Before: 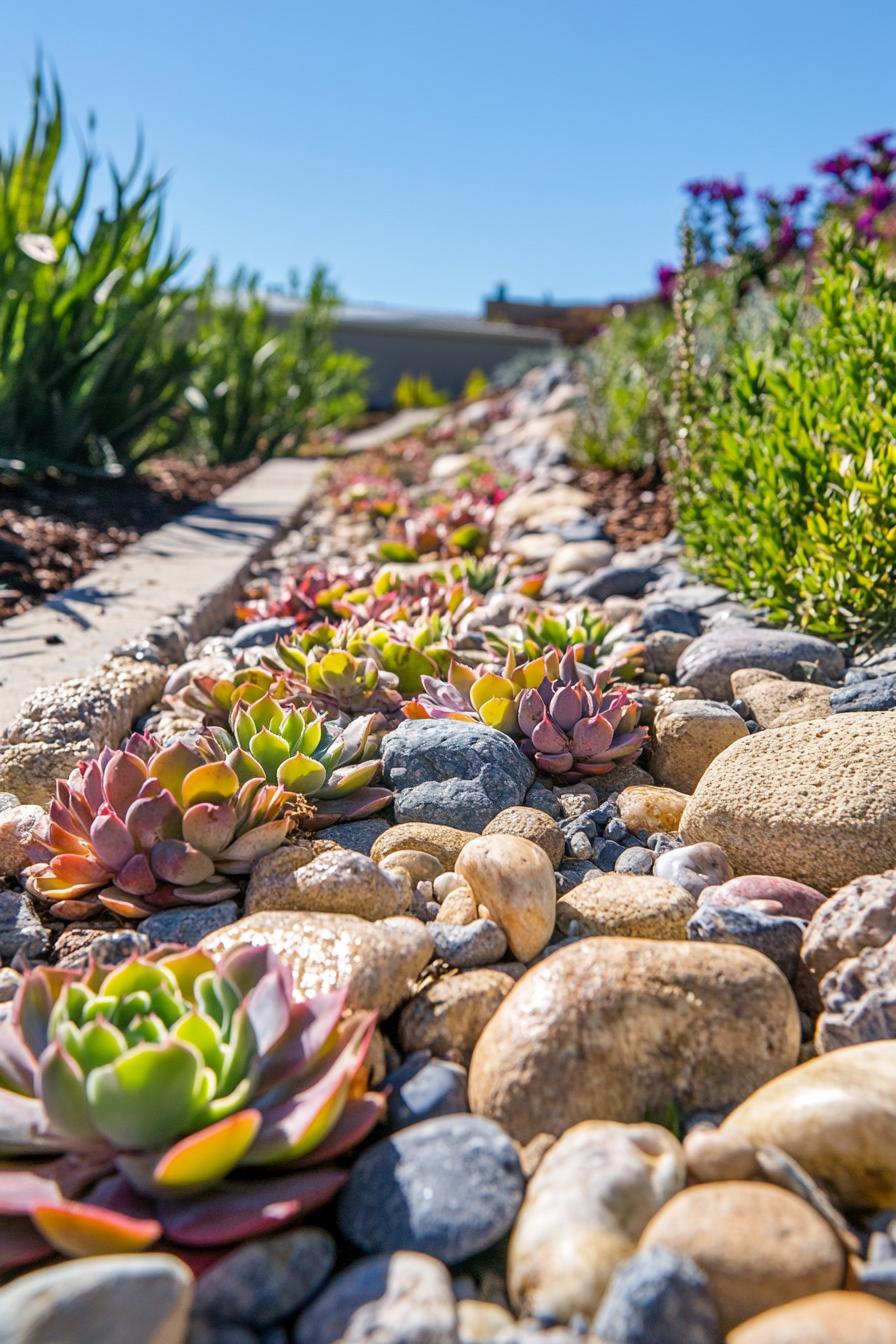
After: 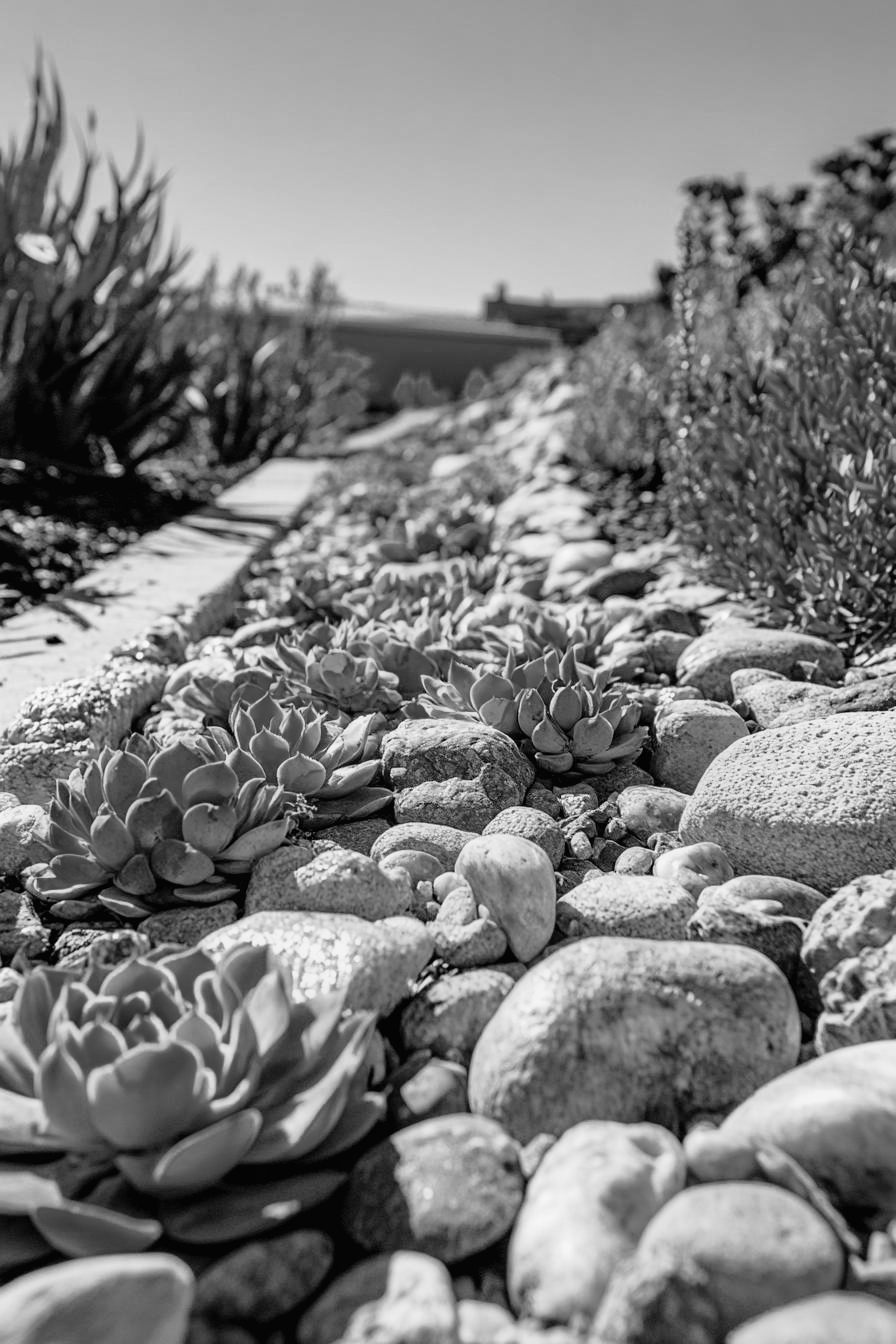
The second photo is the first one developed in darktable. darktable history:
exposure: black level correction 0.009, exposure 0.014 EV, compensate highlight preservation false
monochrome: a -11.7, b 1.62, size 0.5, highlights 0.38
tone curve: curves: ch0 [(0, 0.013) (0.117, 0.081) (0.257, 0.259) (0.408, 0.45) (0.611, 0.64) (0.81, 0.857) (1, 1)]; ch1 [(0, 0) (0.287, 0.198) (0.501, 0.506) (0.56, 0.584) (0.715, 0.741) (0.976, 0.992)]; ch2 [(0, 0) (0.369, 0.362) (0.5, 0.5) (0.537, 0.547) (0.59, 0.603) (0.681, 0.754) (1, 1)], color space Lab, independent channels, preserve colors none
